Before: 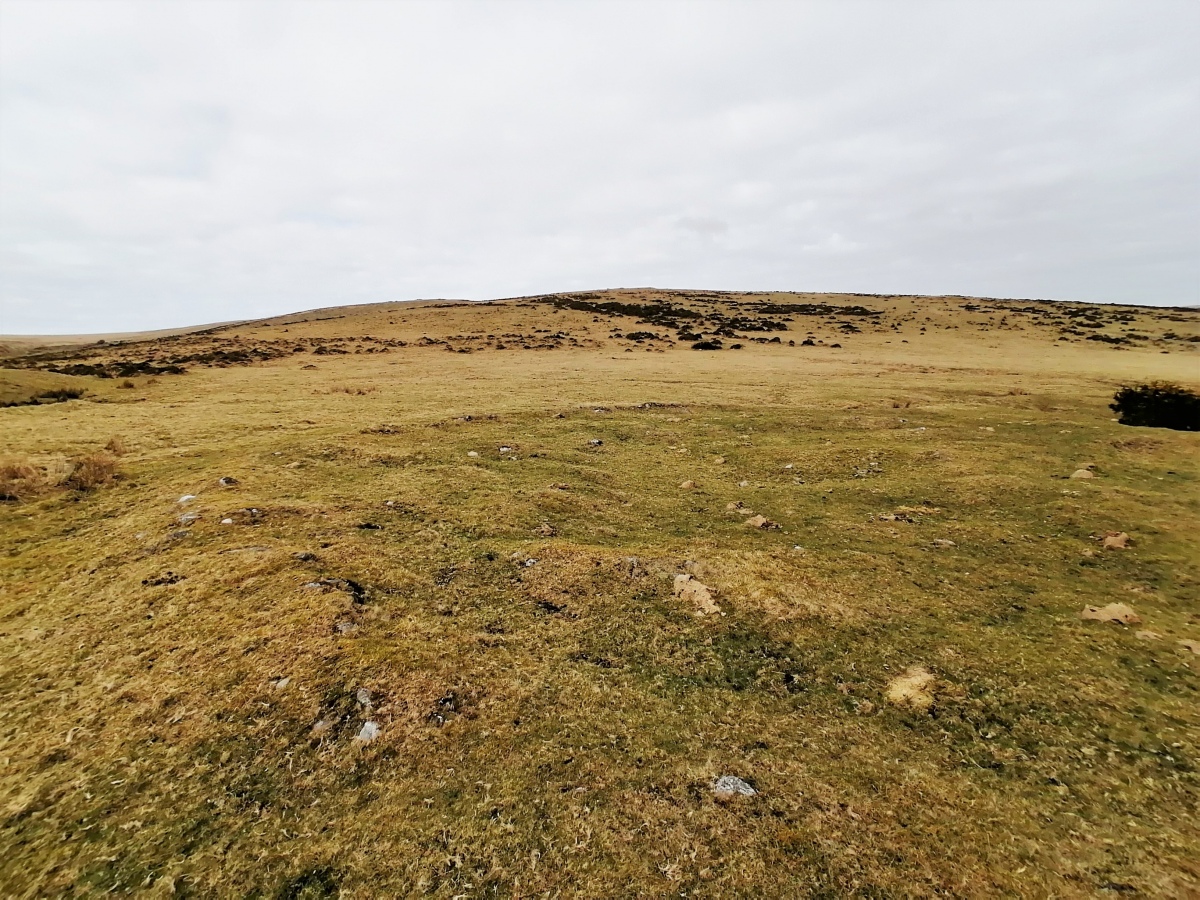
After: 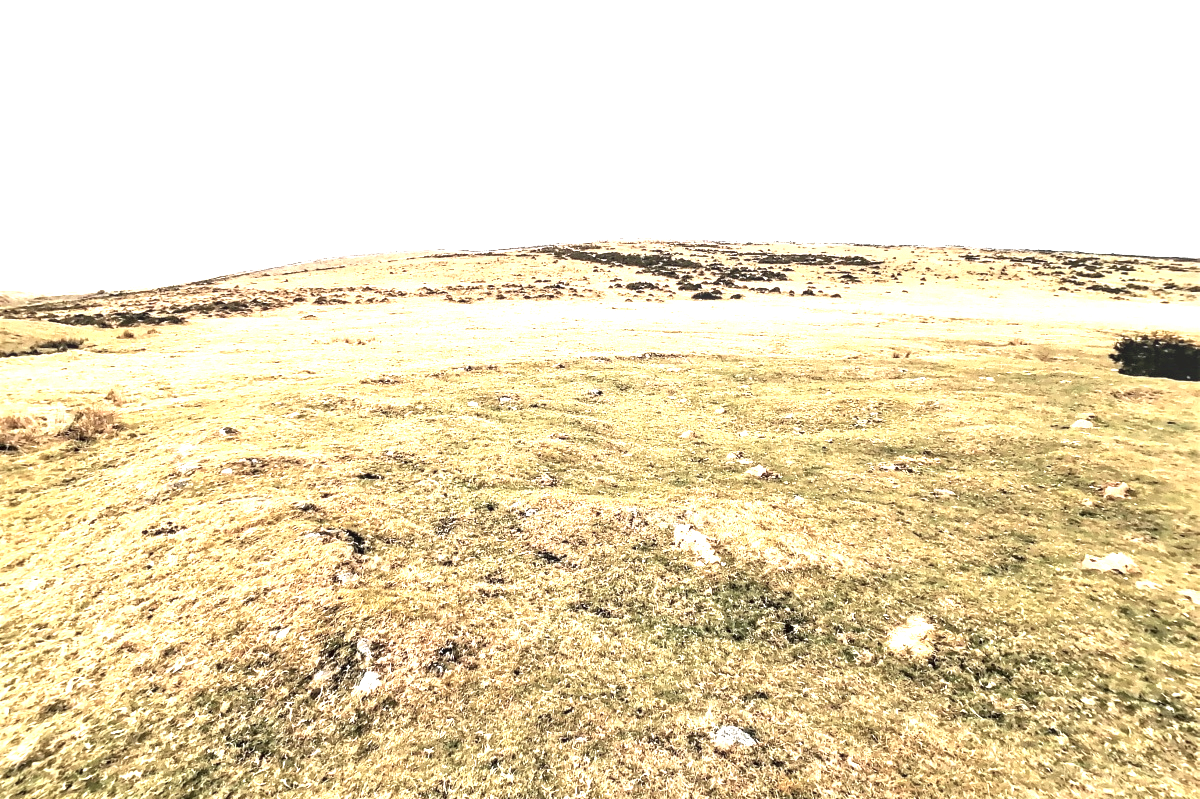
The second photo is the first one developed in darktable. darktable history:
exposure: black level correction 0, exposure 2.088 EV, compensate exposure bias true, compensate highlight preservation false
local contrast: detail 130%
contrast brightness saturation: contrast 0.1, saturation -0.36
crop and rotate: top 5.609%, bottom 5.609%
